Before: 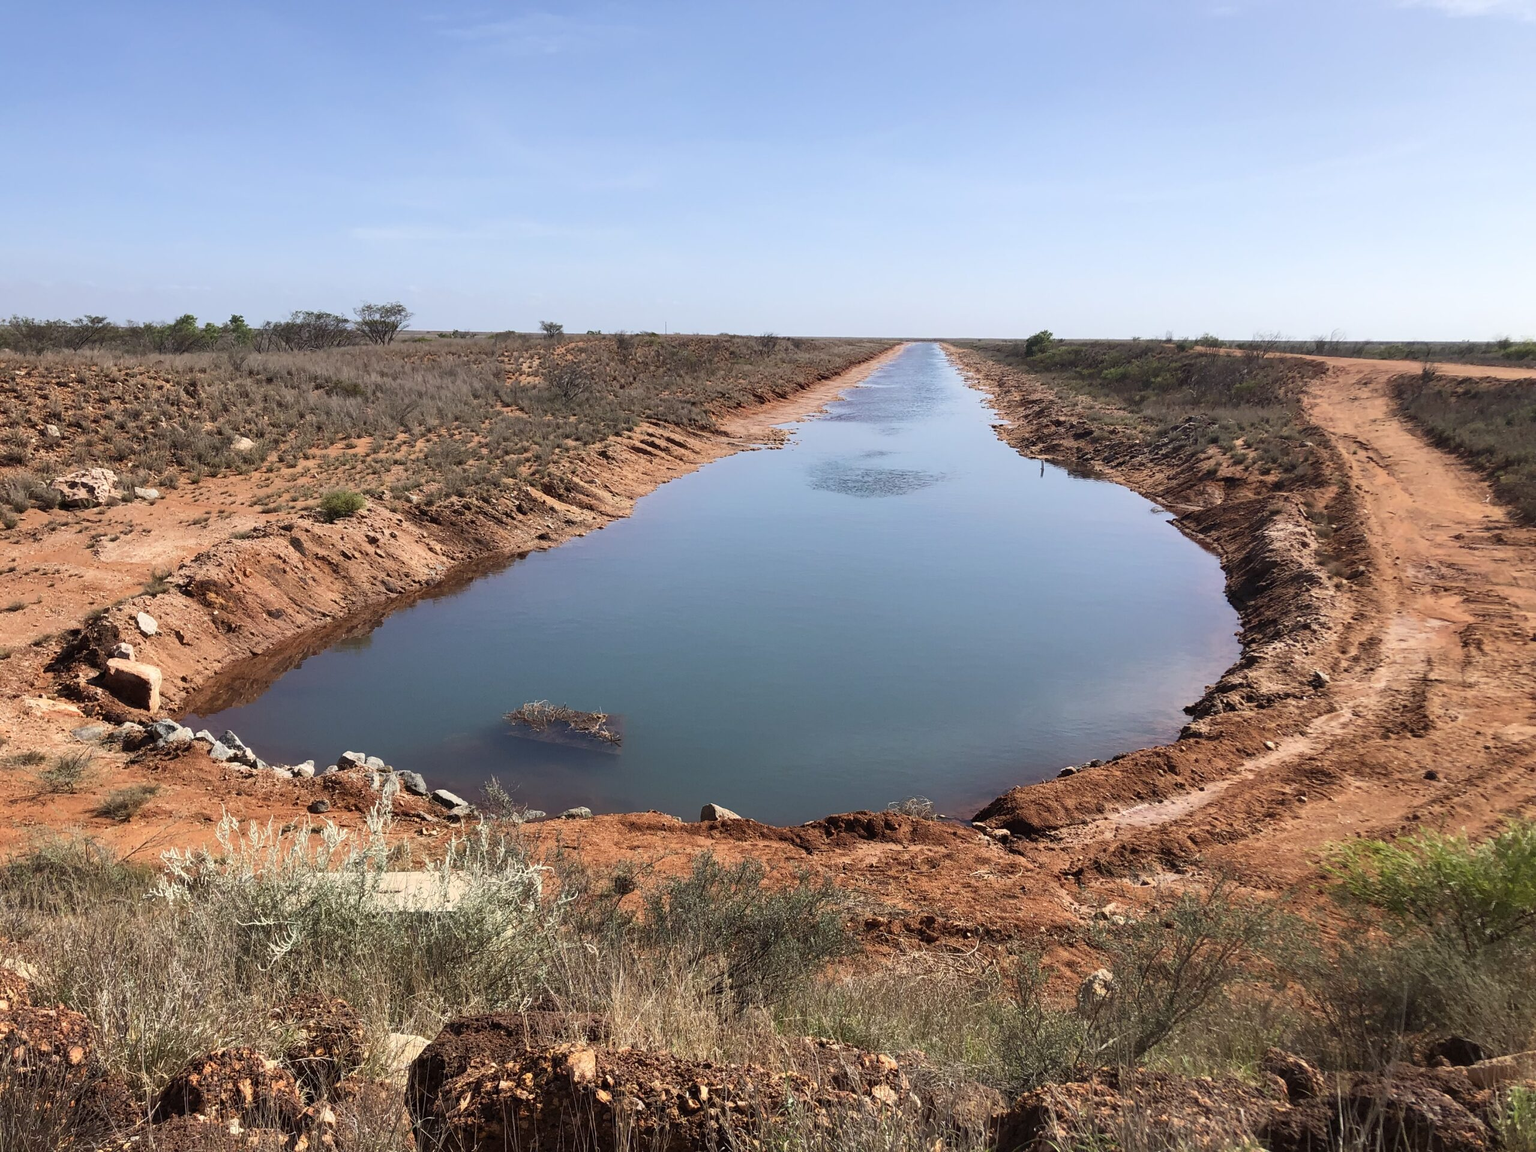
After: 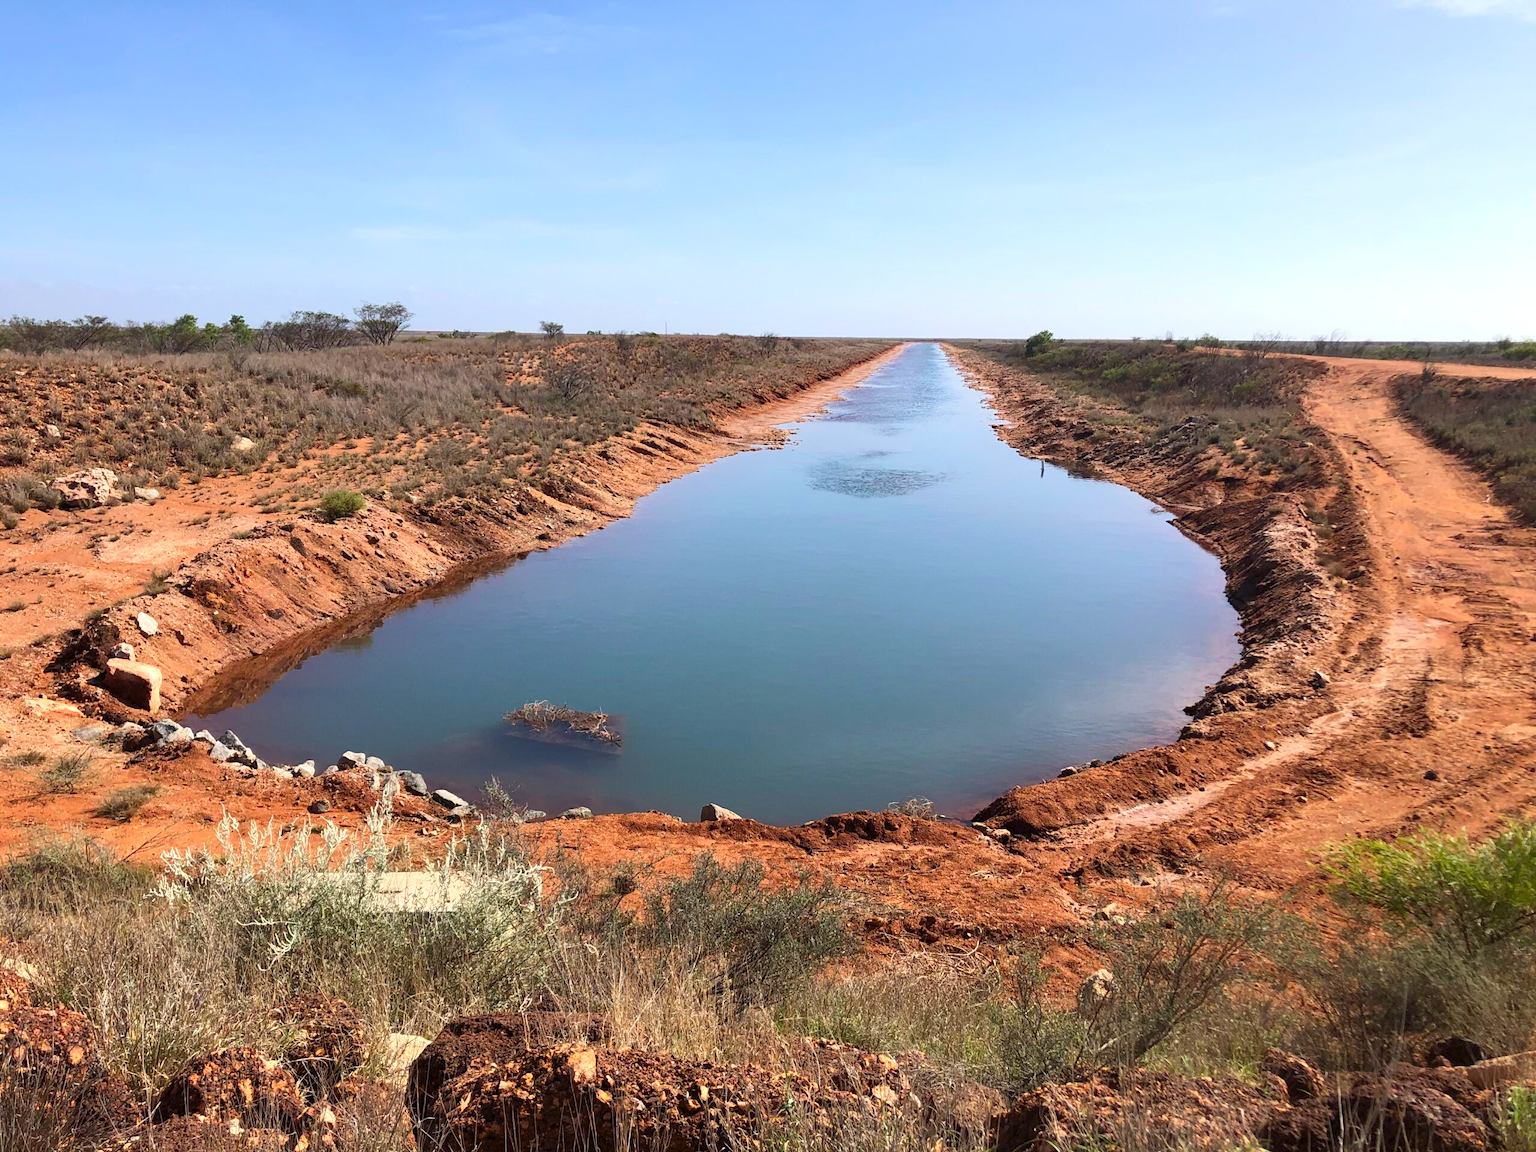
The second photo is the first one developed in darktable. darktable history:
exposure: black level correction 0.001, exposure 0.193 EV, compensate highlight preservation false
contrast brightness saturation: contrast 0.044, saturation 0.153
